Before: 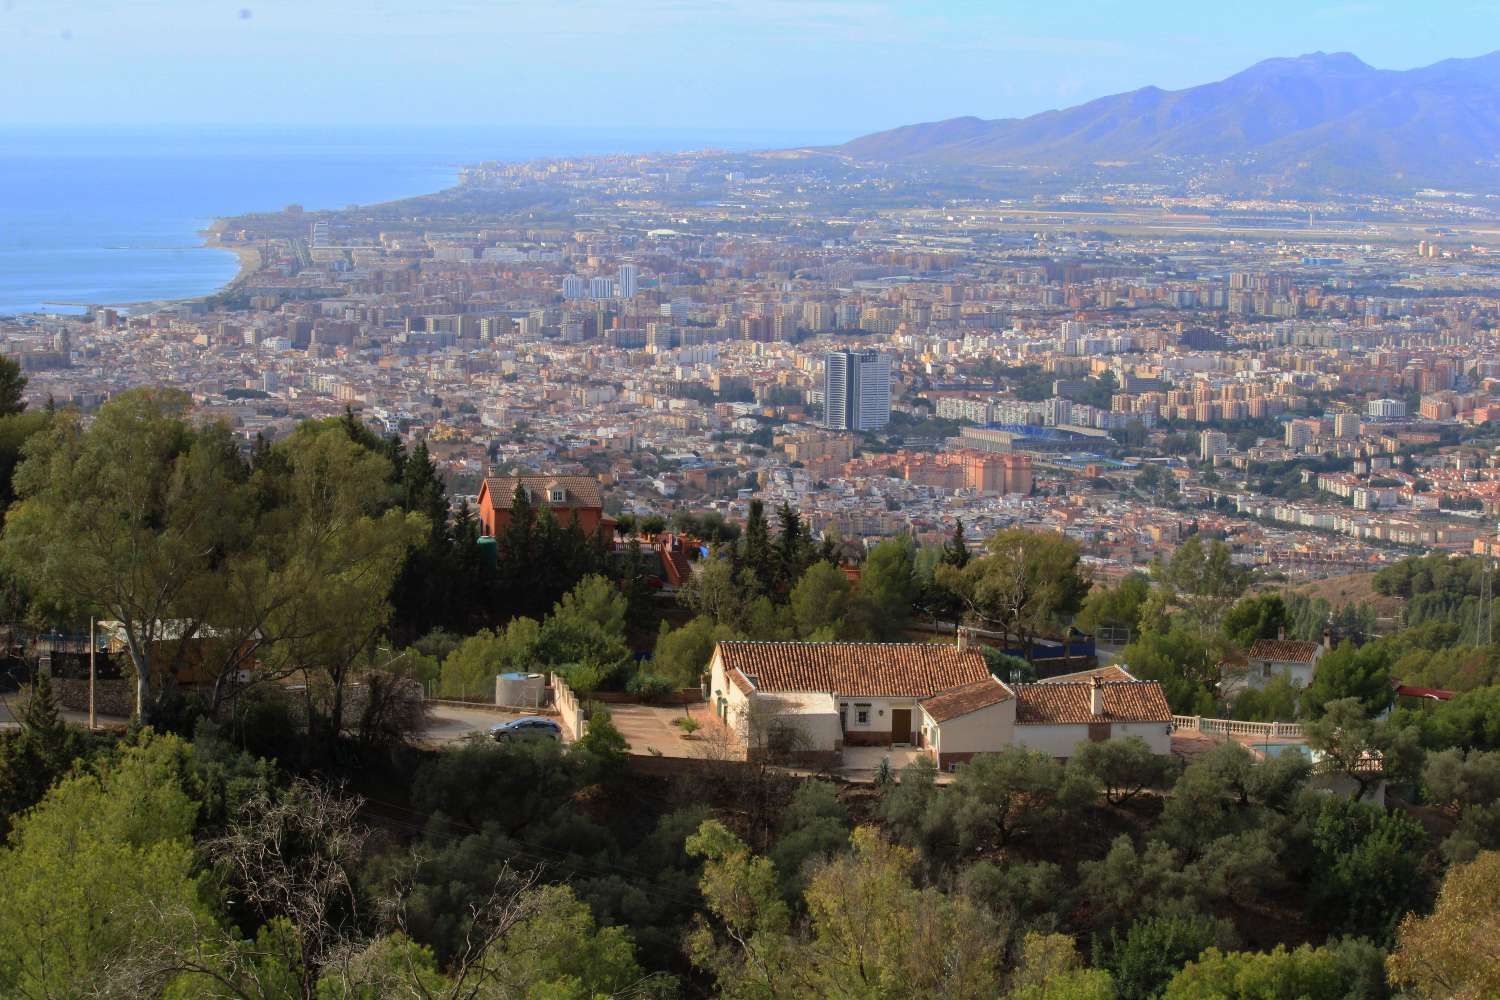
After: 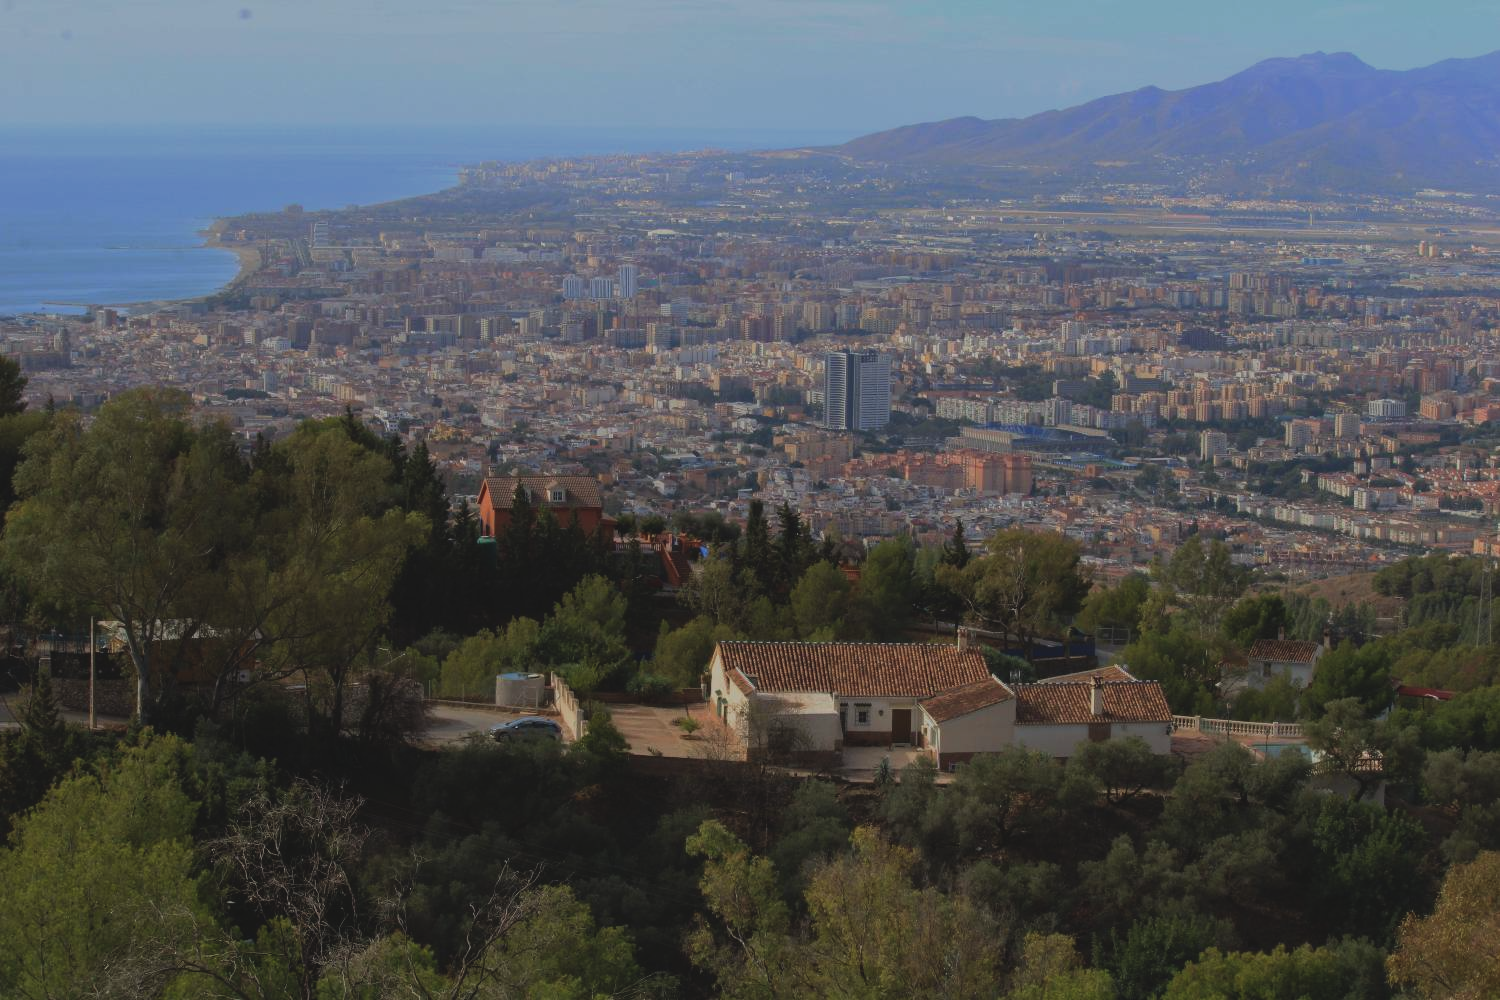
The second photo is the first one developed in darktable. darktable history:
exposure: black level correction -0.016, exposure -1.018 EV, compensate highlight preservation false
